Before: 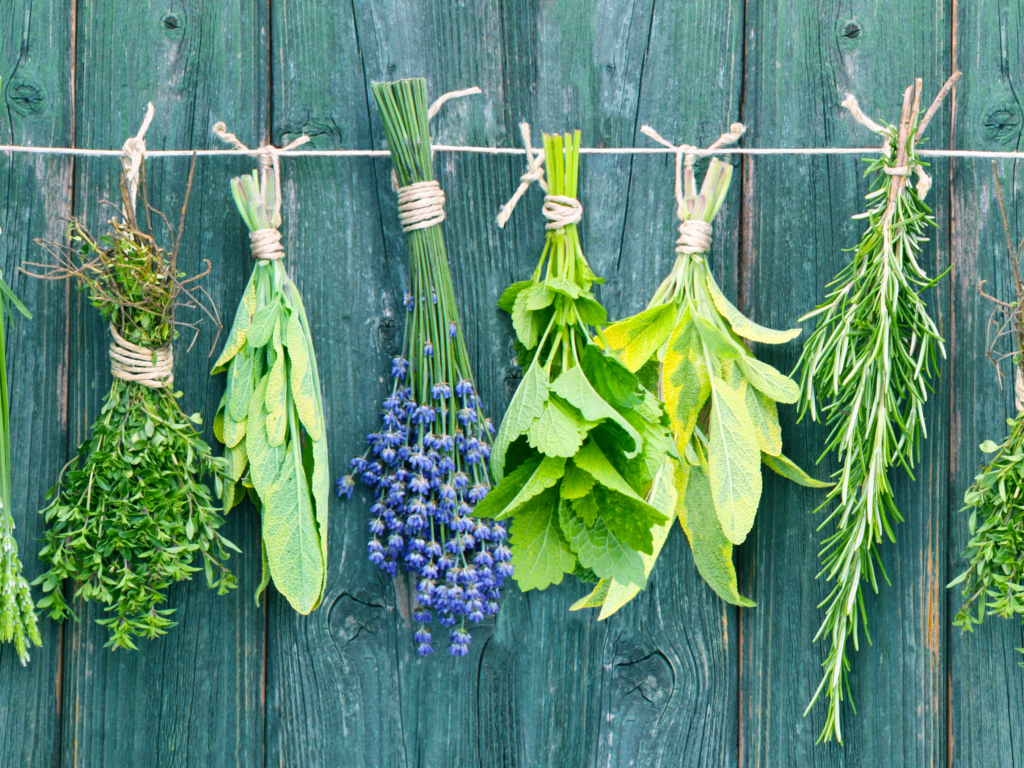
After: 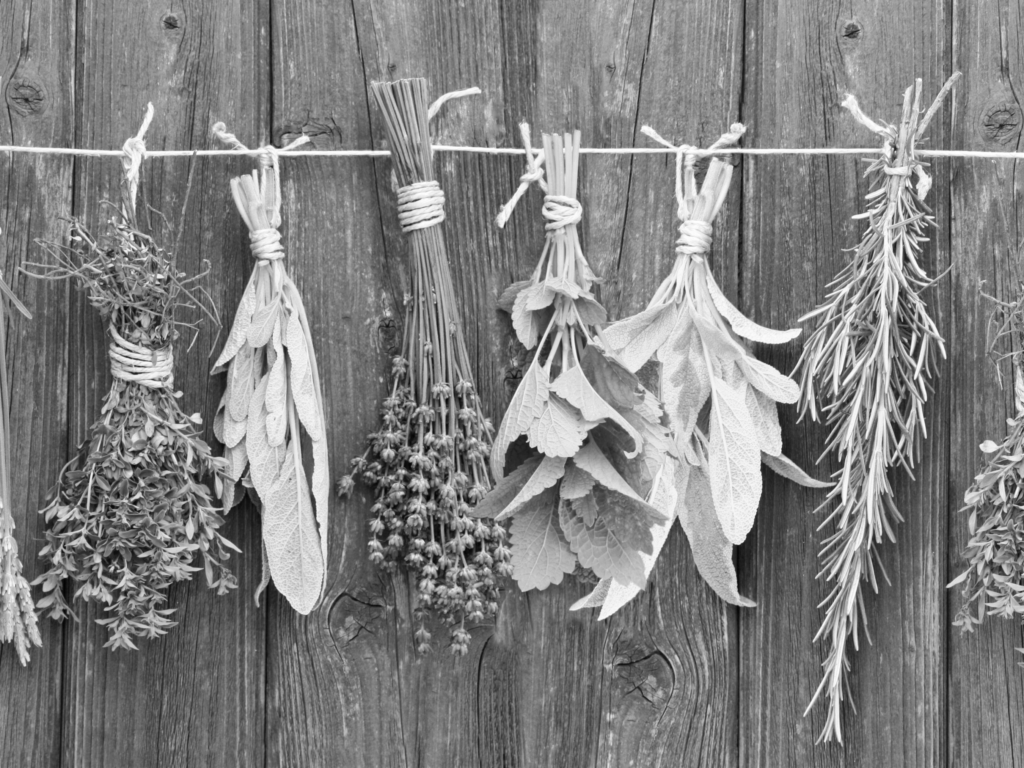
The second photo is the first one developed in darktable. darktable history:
monochrome: on, module defaults
exposure: black level correction 0.001, compensate highlight preservation false
